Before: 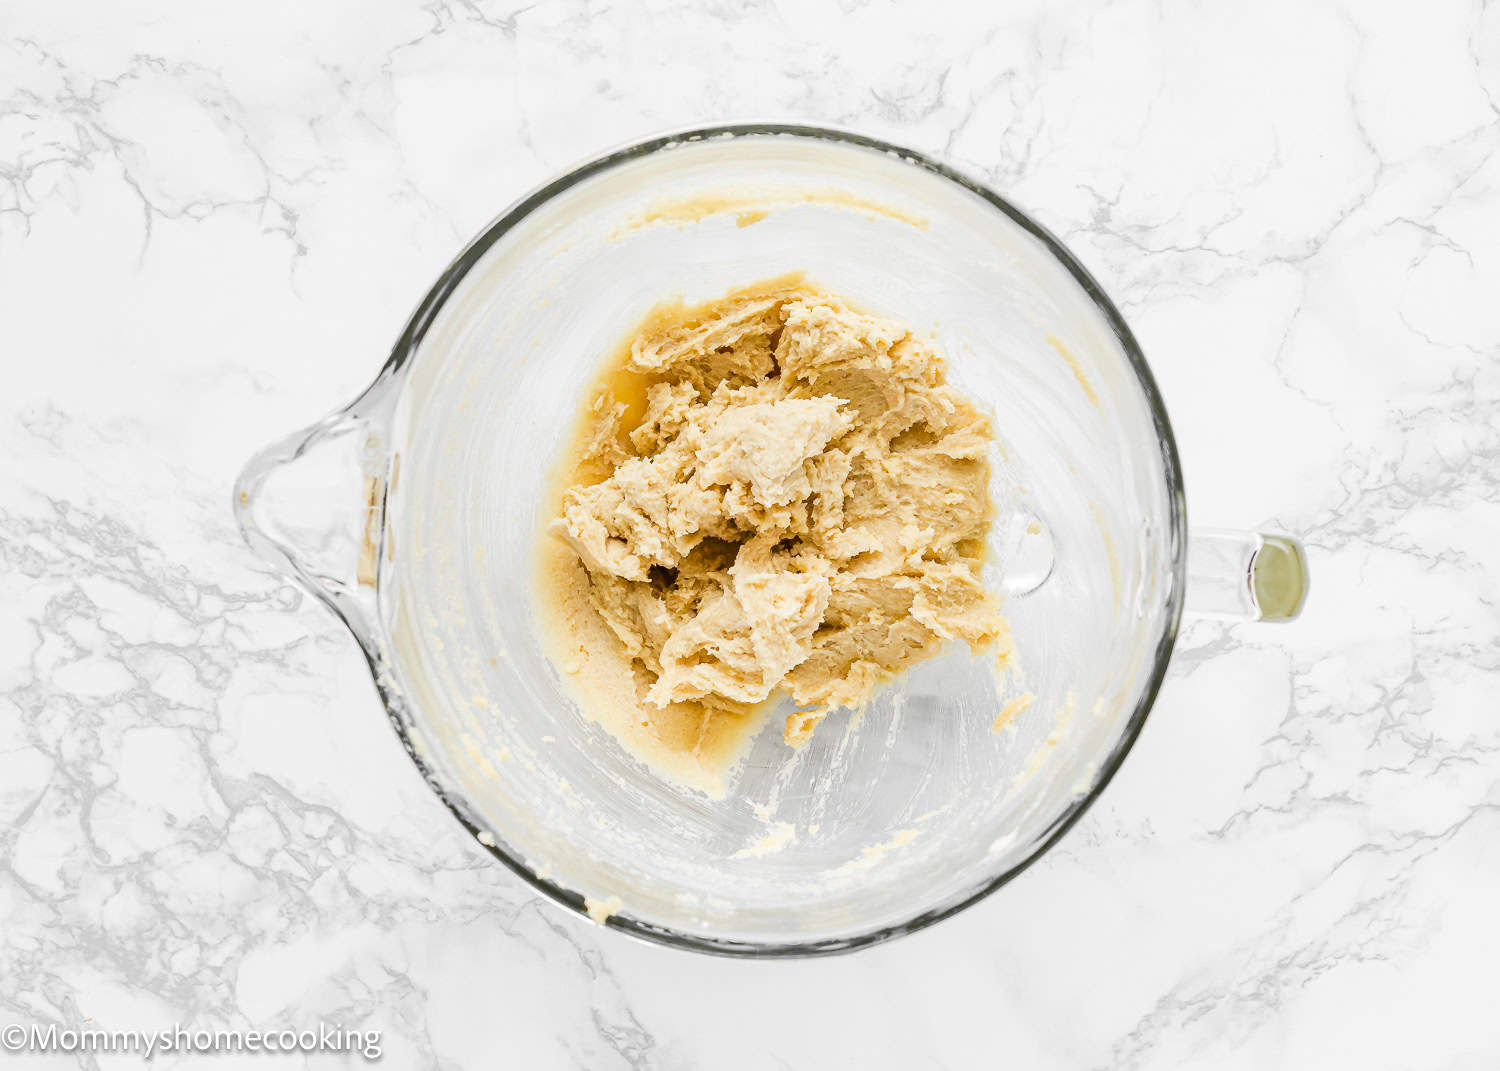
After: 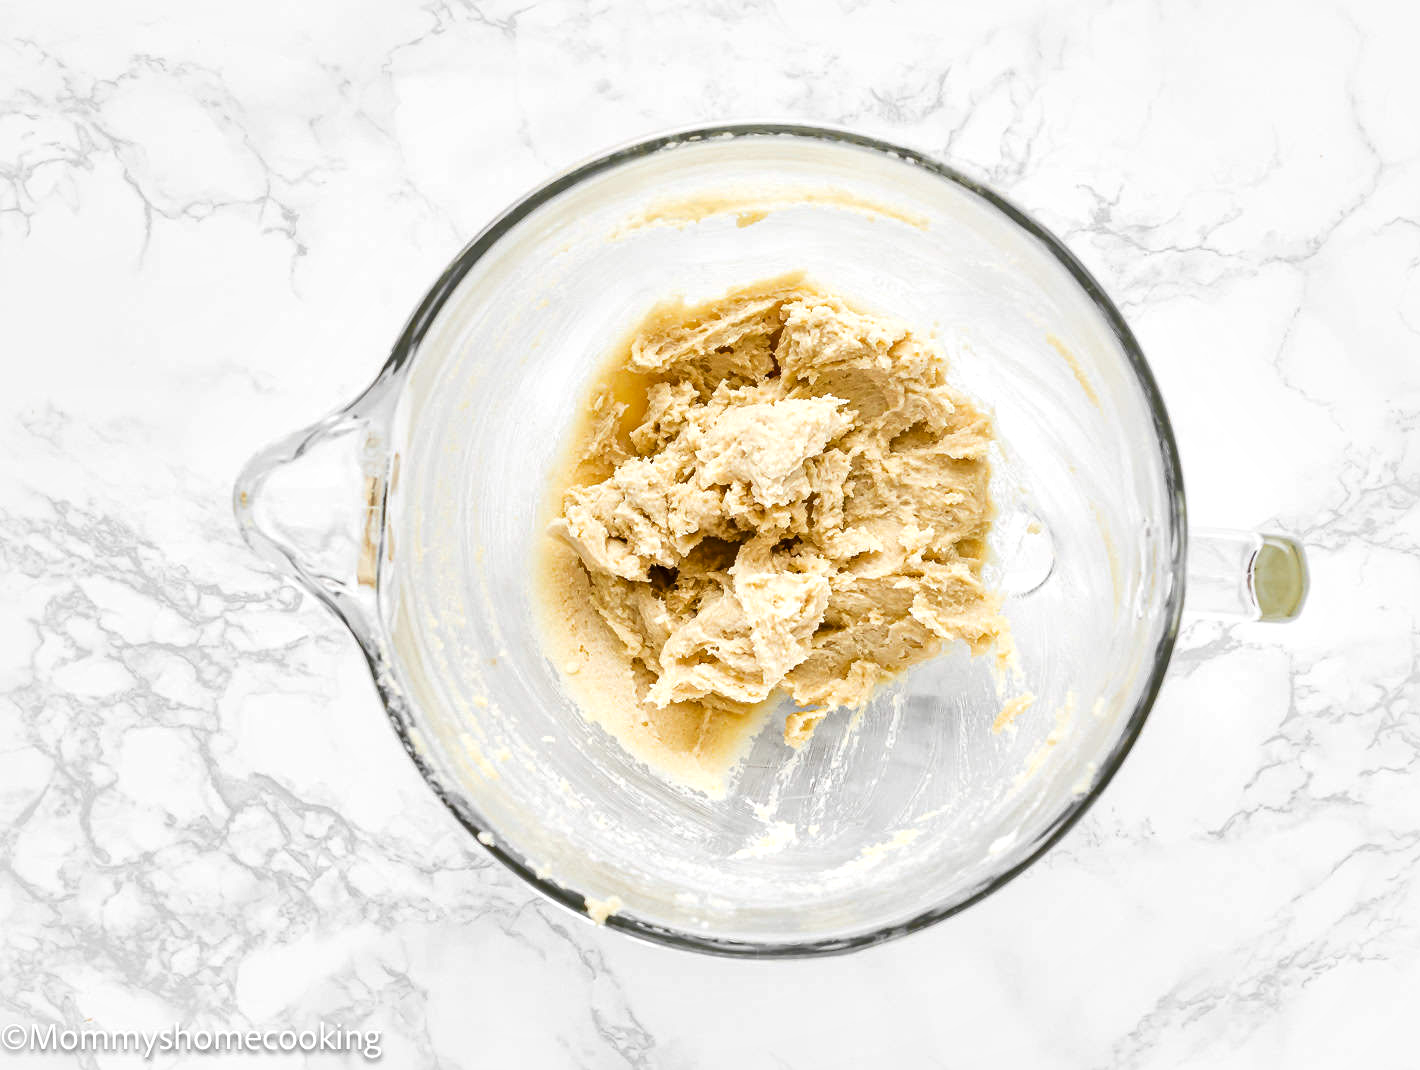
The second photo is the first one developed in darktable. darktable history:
crop and rotate: left 0%, right 5.314%
local contrast: mode bilateral grid, contrast 71, coarseness 76, detail 180%, midtone range 0.2
shadows and highlights: shadows -68.19, highlights 34.42, soften with gaussian
